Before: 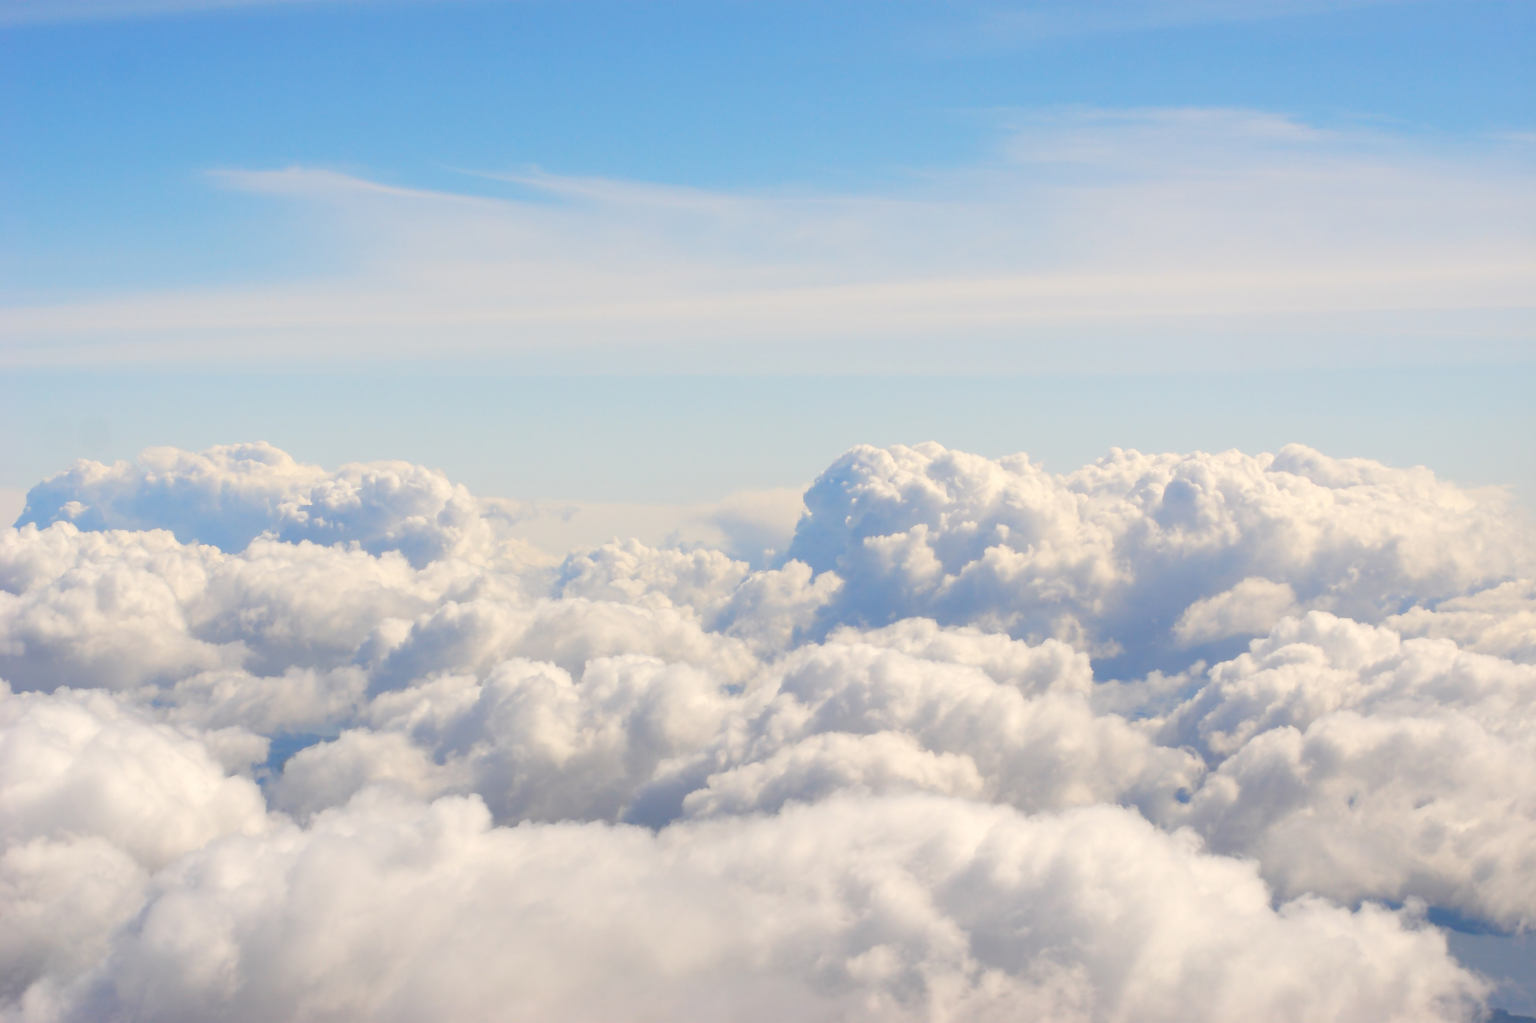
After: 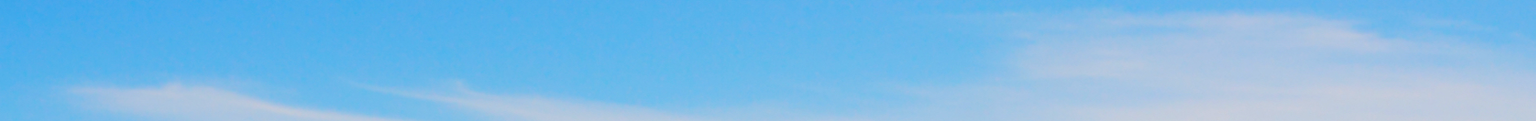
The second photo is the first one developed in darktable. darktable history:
crop and rotate: left 9.644%, top 9.491%, right 6.021%, bottom 80.509%
color balance rgb: perceptual saturation grading › global saturation 25%, global vibrance 20%
